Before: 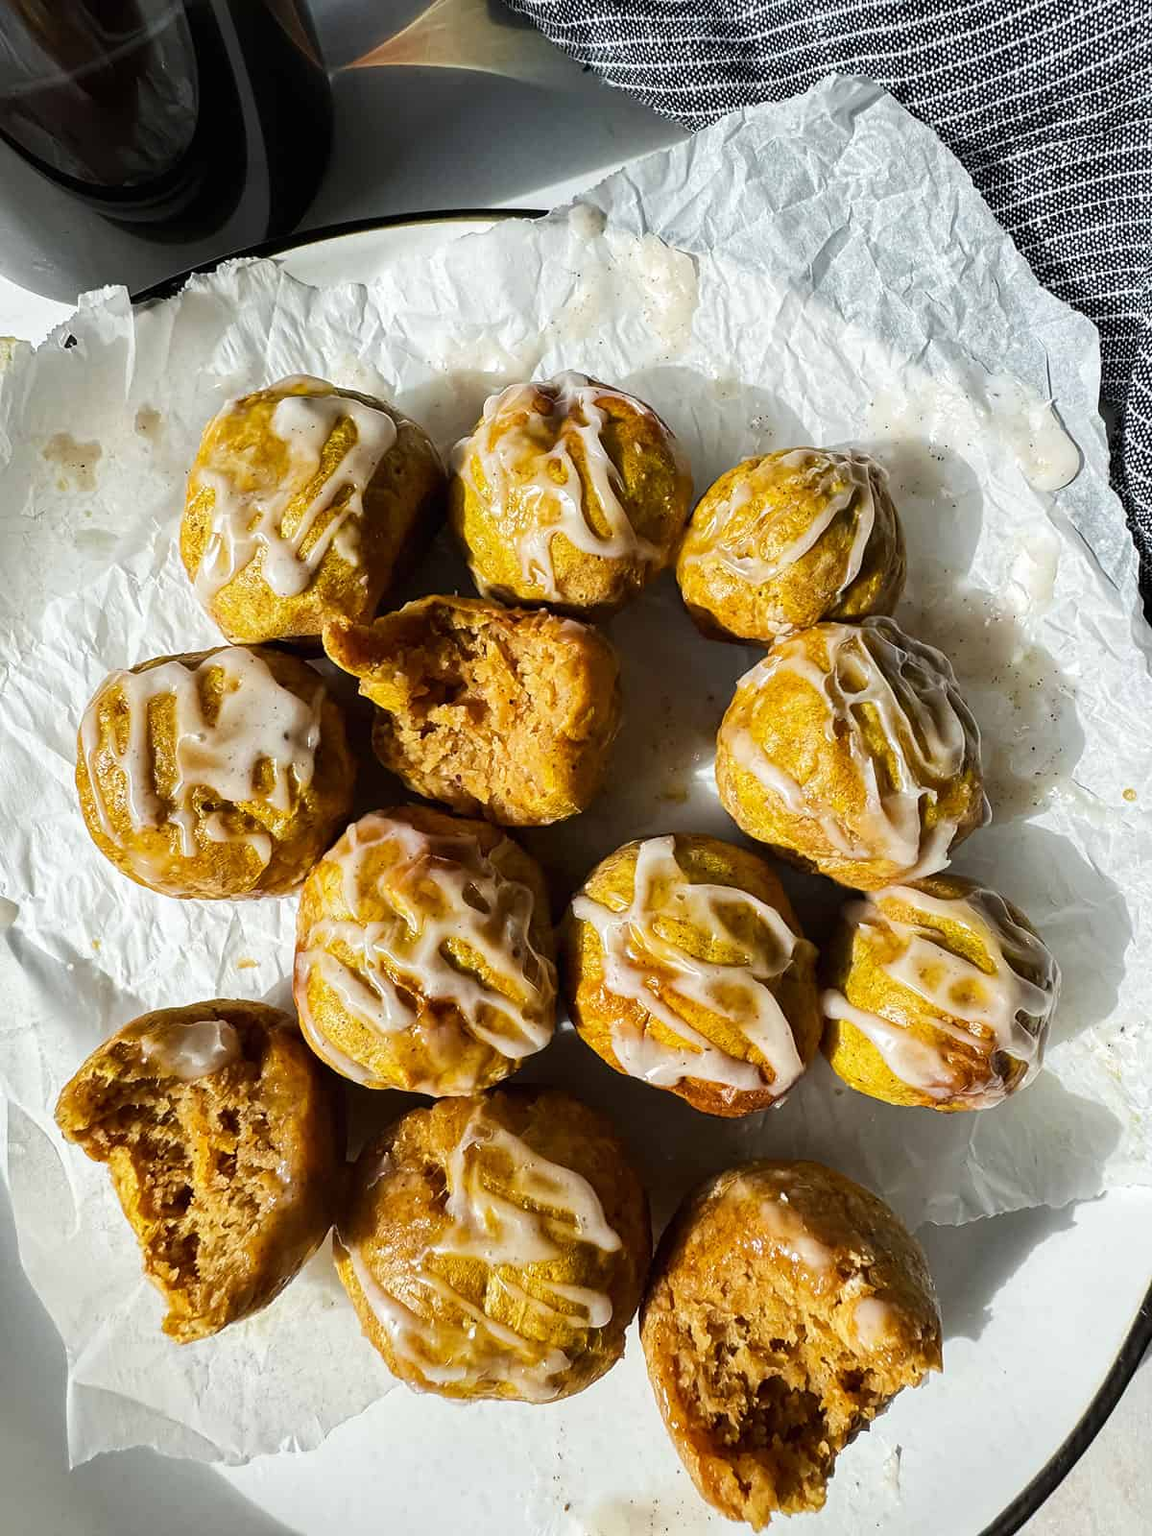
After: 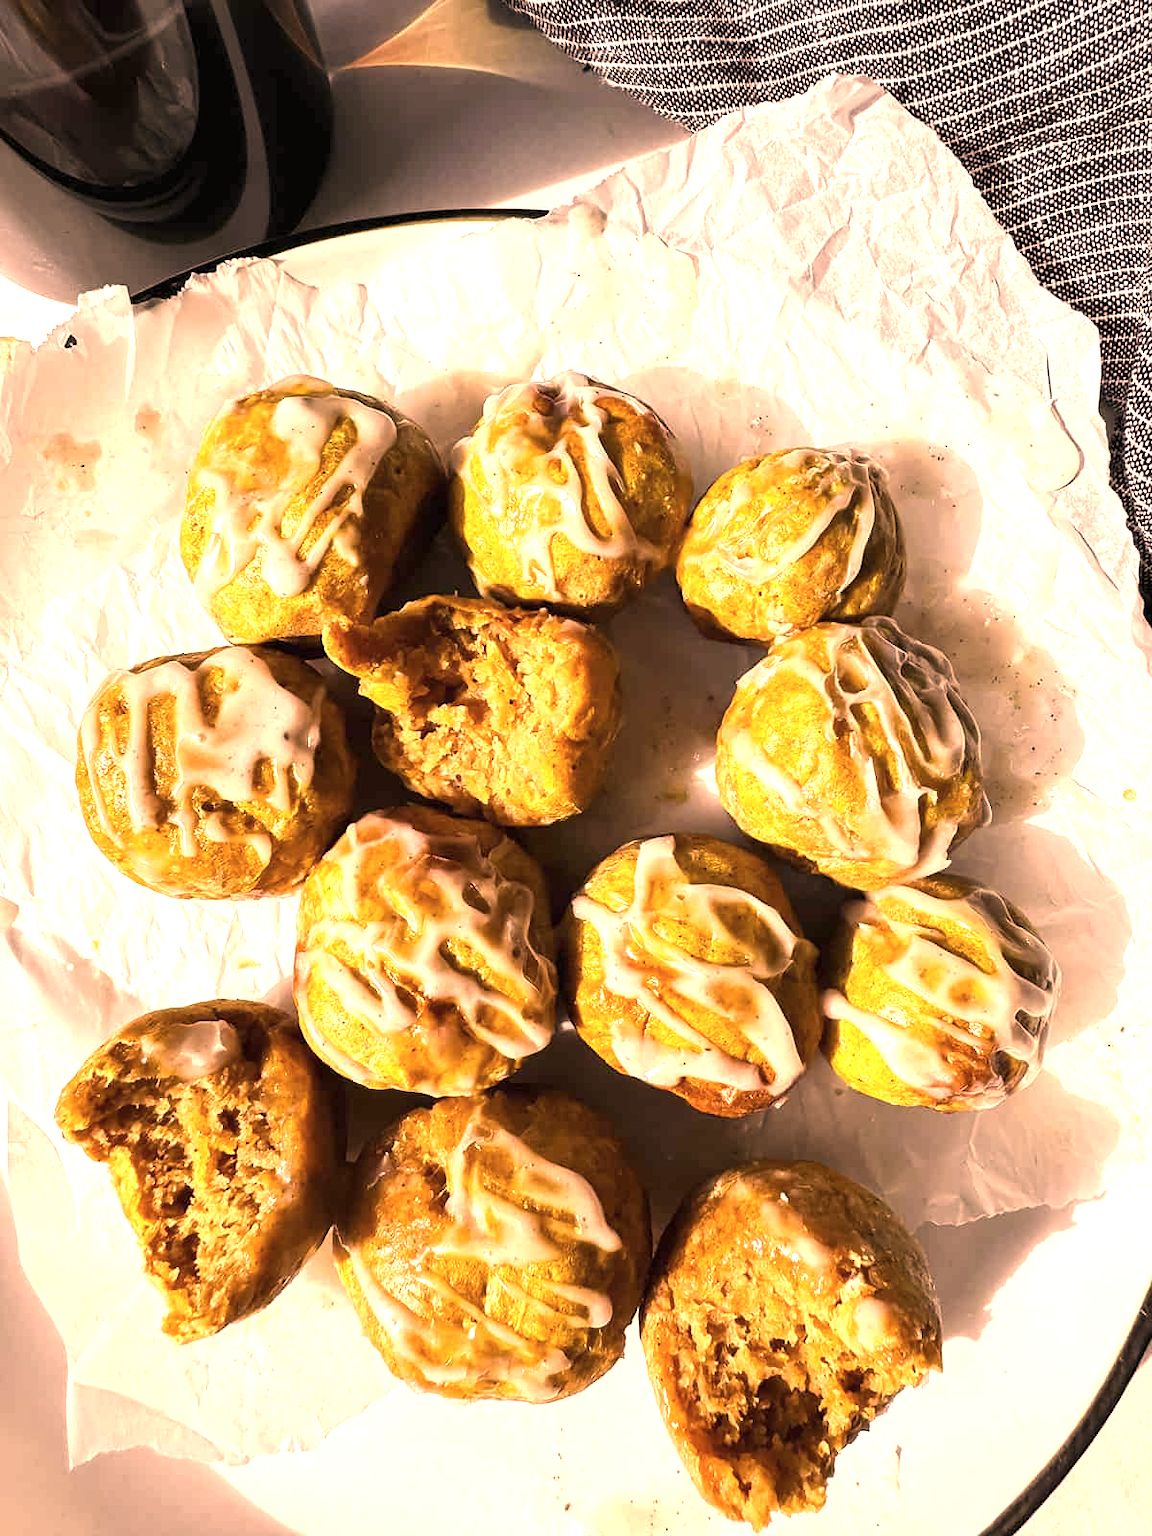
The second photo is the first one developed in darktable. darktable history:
color correction: highlights a* 39.95, highlights b* 39.76, saturation 0.692
exposure: exposure 1 EV, compensate exposure bias true, compensate highlight preservation false
